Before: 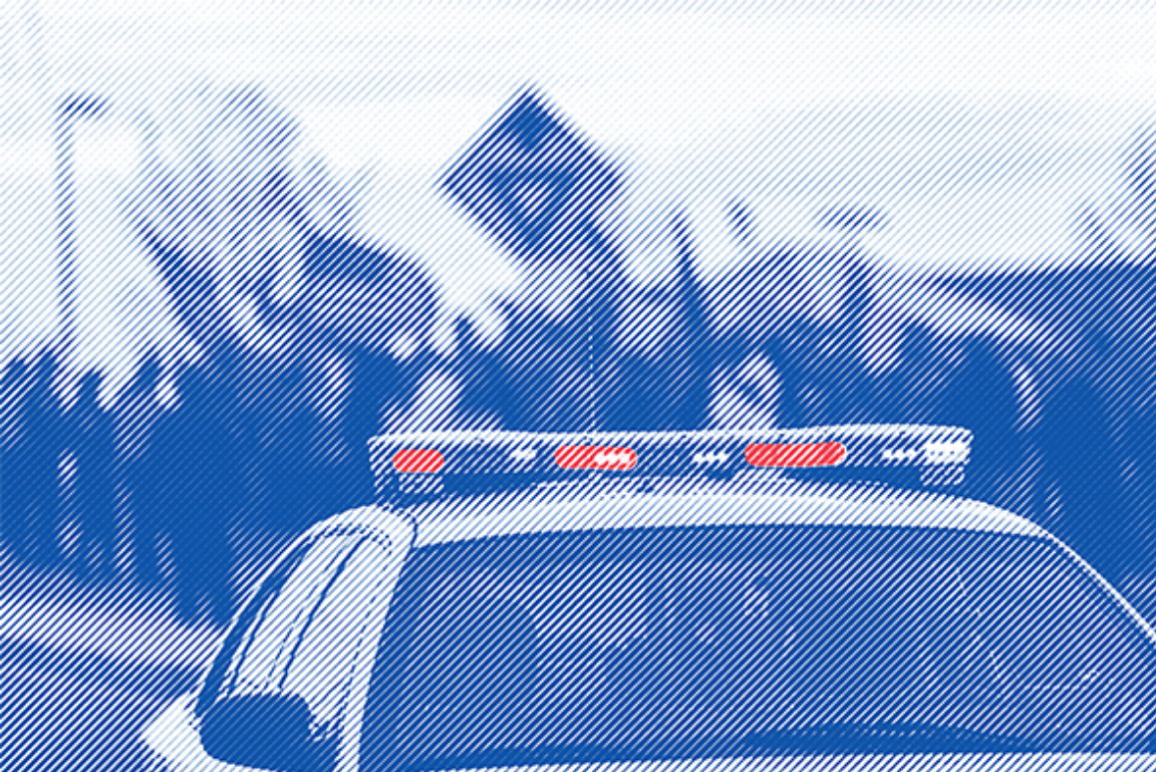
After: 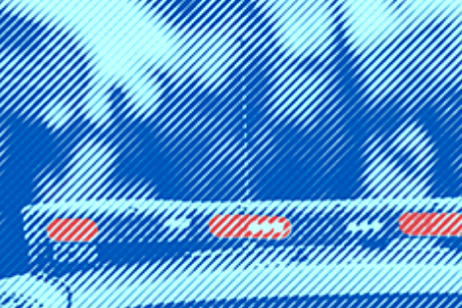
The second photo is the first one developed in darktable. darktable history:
color balance rgb: shadows lift › chroma 7.23%, shadows lift › hue 246.48°, highlights gain › chroma 5.38%, highlights gain › hue 196.93°, white fulcrum 1 EV
crop: left 30%, top 30%, right 30%, bottom 30%
